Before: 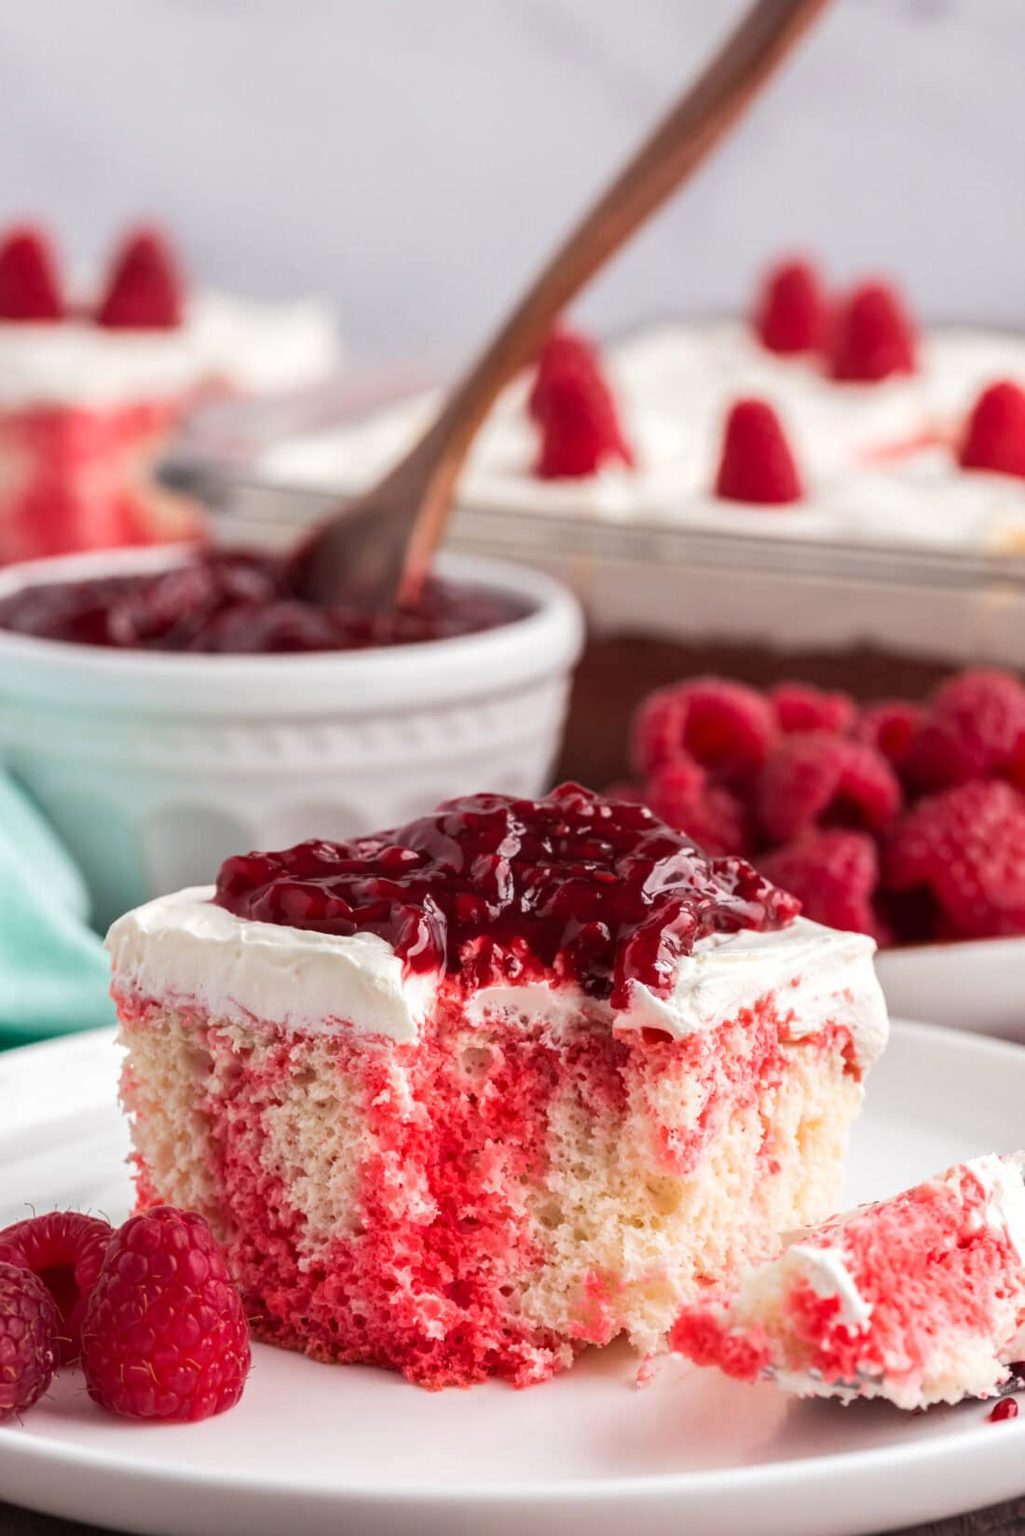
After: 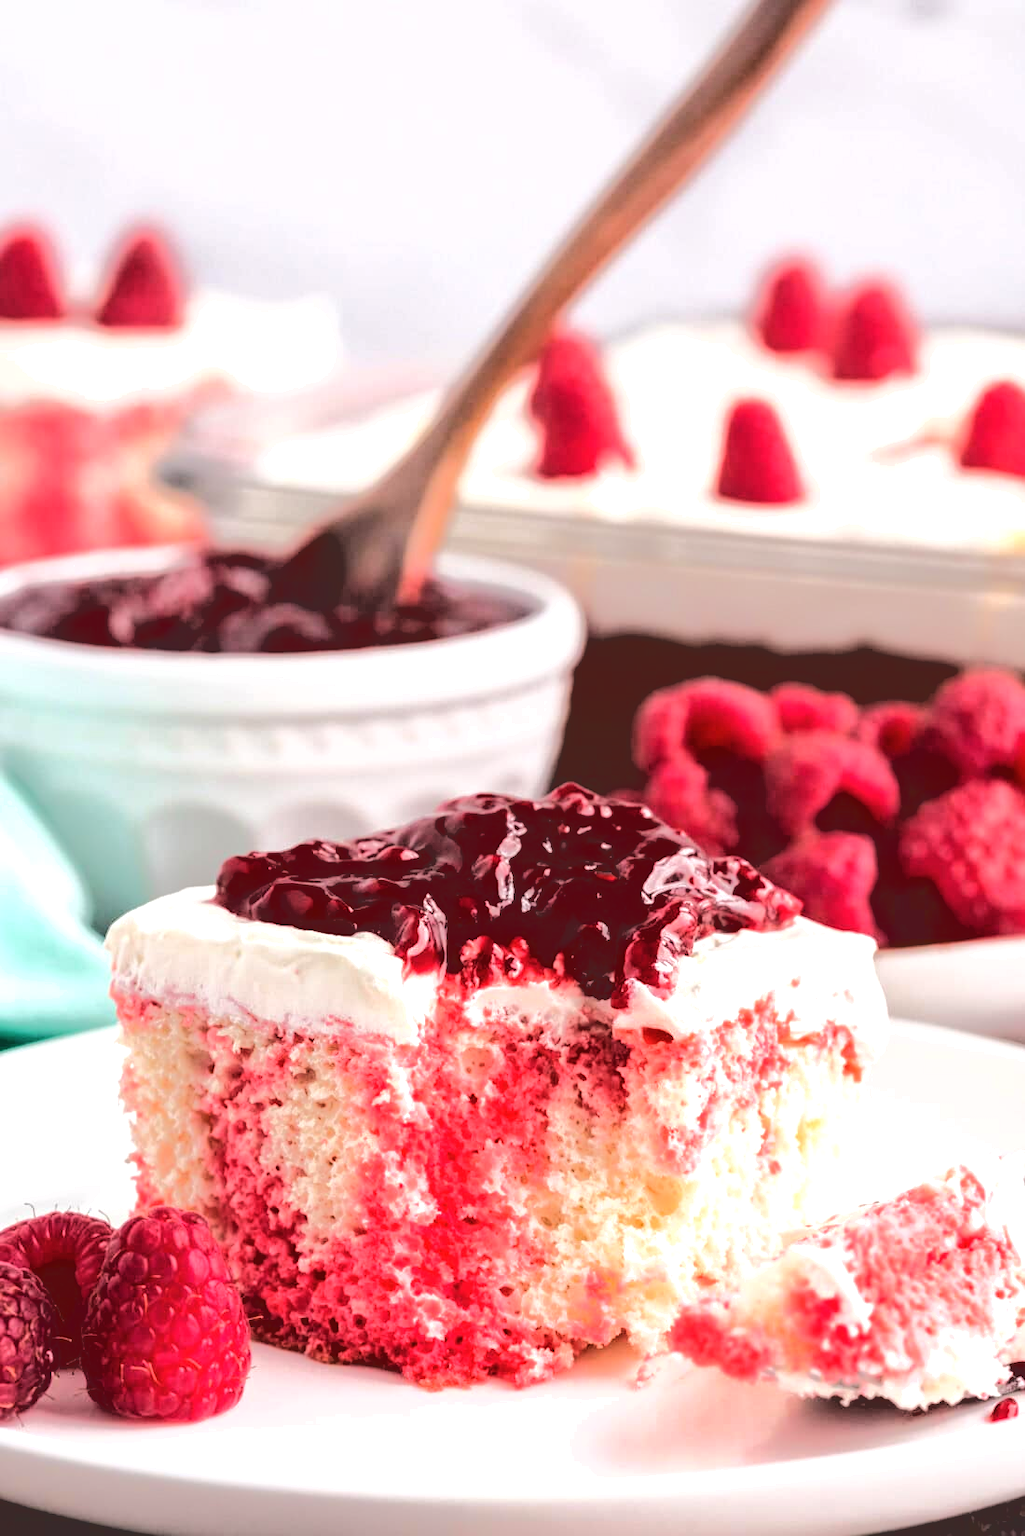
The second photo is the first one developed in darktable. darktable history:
exposure: black level correction -0.002, exposure 0.54 EV, compensate highlight preservation false
base curve: curves: ch0 [(0.065, 0.026) (0.236, 0.358) (0.53, 0.546) (0.777, 0.841) (0.924, 0.992)], preserve colors average RGB
